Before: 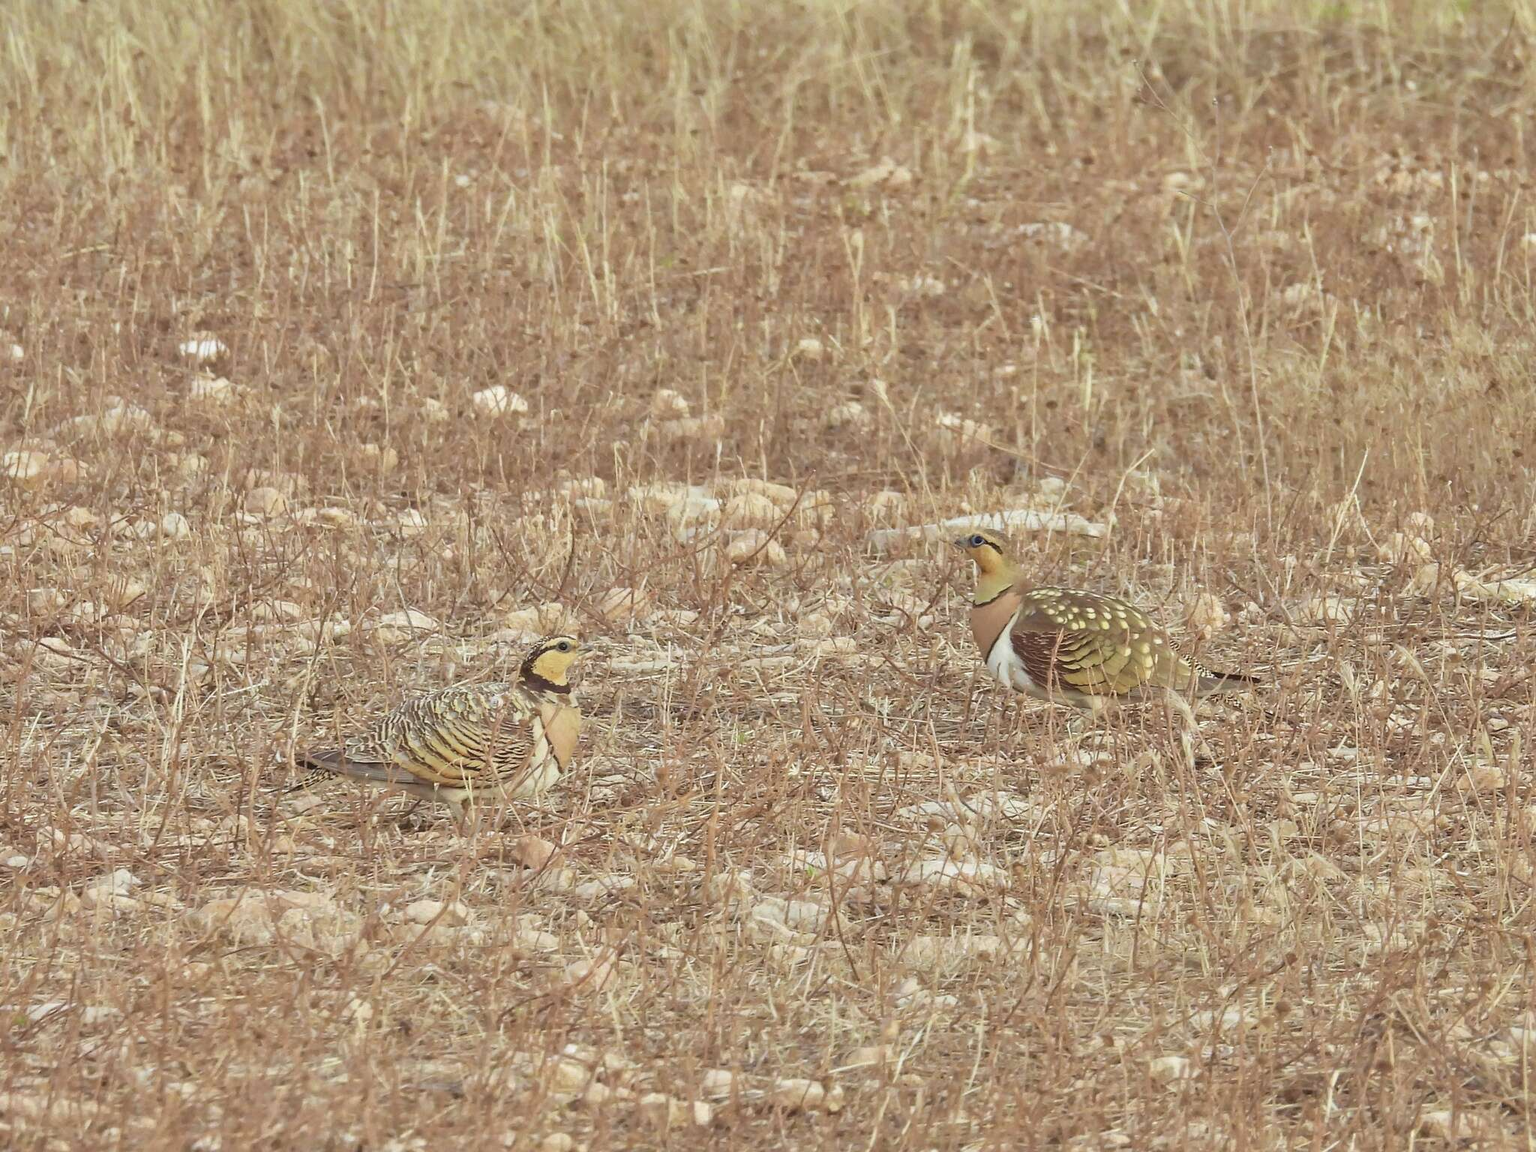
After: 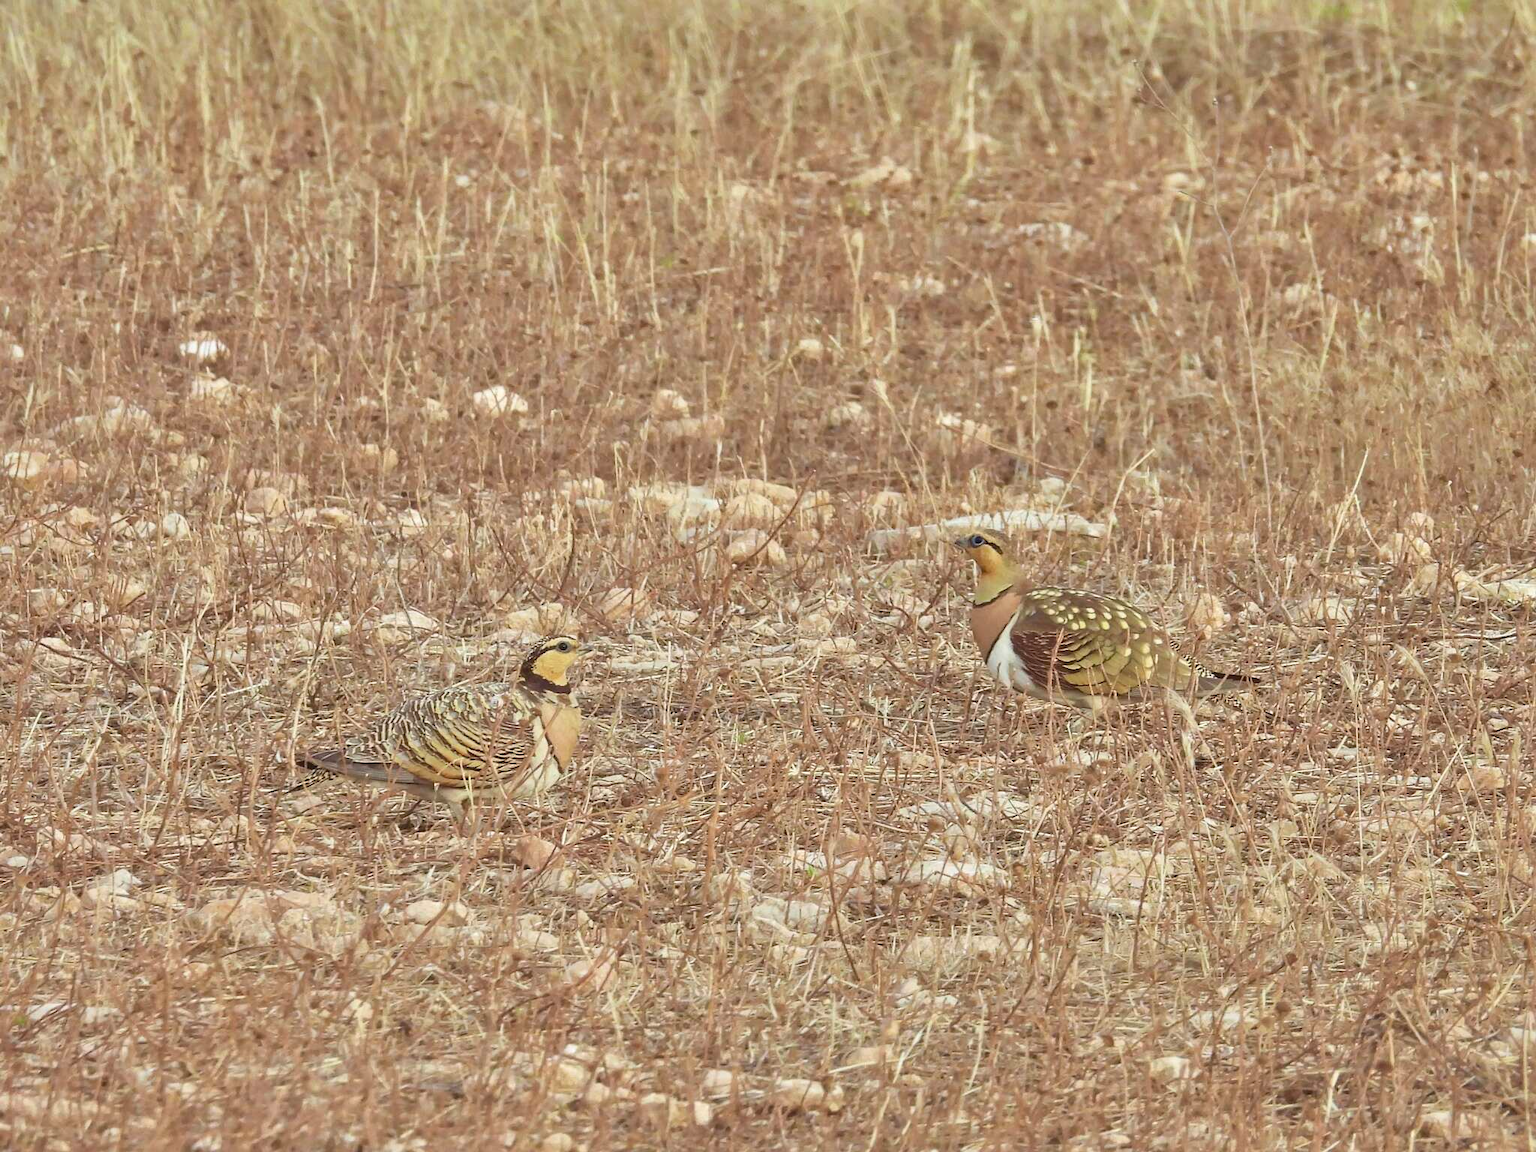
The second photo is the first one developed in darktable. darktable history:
base curve: preserve colors none
local contrast: mode bilateral grid, contrast 19, coarseness 50, detail 120%, midtone range 0.2
